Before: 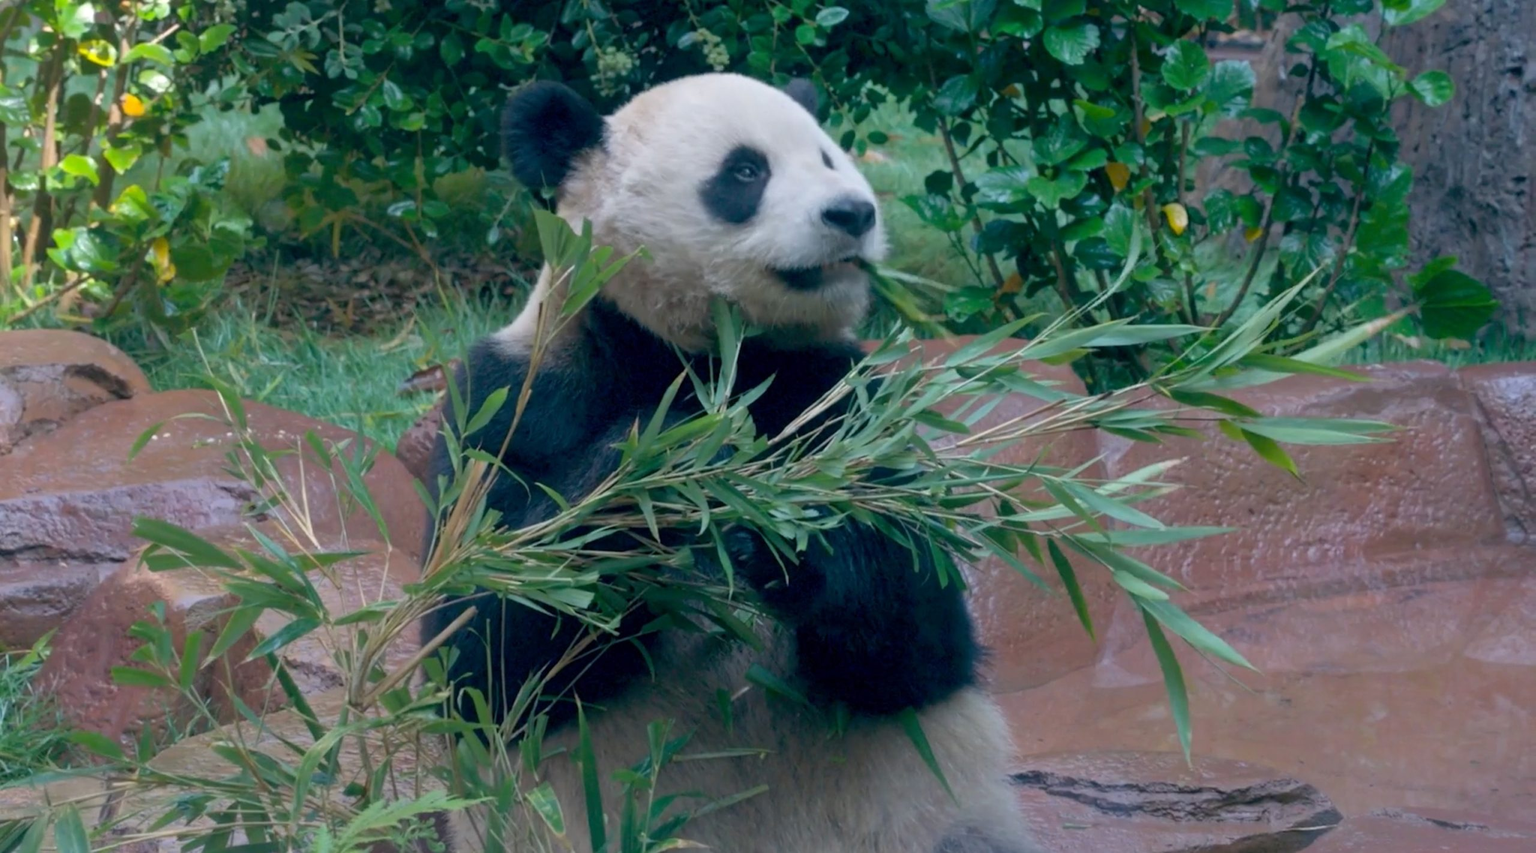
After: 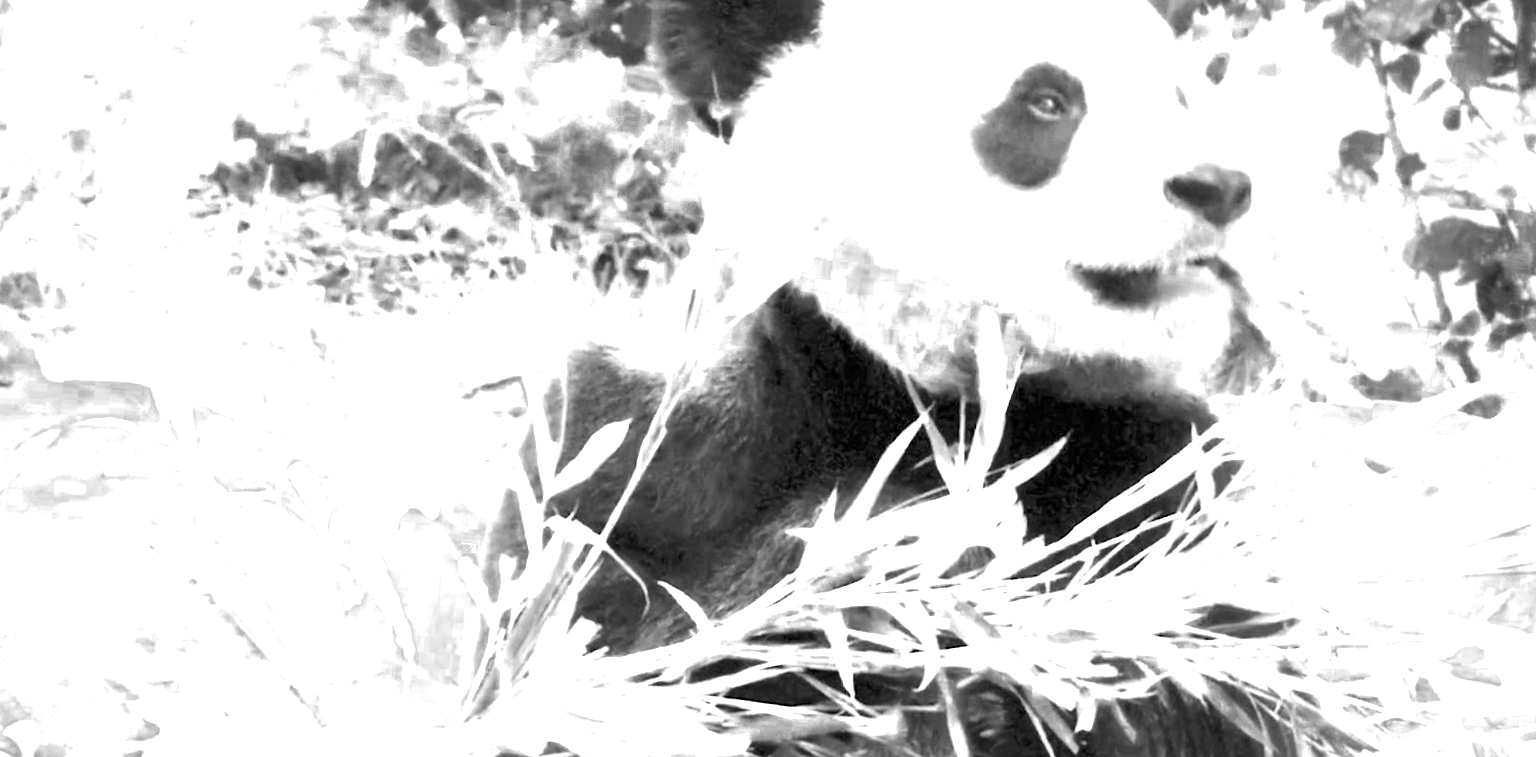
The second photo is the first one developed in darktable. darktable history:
exposure: black level correction 0, exposure 4 EV, compensate exposure bias true, compensate highlight preservation false
color balance rgb: shadows lift › chroma 1%, shadows lift › hue 240.84°, highlights gain › chroma 2%, highlights gain › hue 73.2°, global offset › luminance -0.5%, perceptual saturation grading › global saturation 20%, perceptual saturation grading › highlights -25%, perceptual saturation grading › shadows 50%, global vibrance 25.26%
crop and rotate: angle -4.99°, left 2.122%, top 6.945%, right 27.566%, bottom 30.519%
color zones: curves: ch0 [(0.002, 0.429) (0.121, 0.212) (0.198, 0.113) (0.276, 0.344) (0.331, 0.541) (0.41, 0.56) (0.482, 0.289) (0.619, 0.227) (0.721, 0.18) (0.821, 0.435) (0.928, 0.555) (1, 0.587)]; ch1 [(0, 0) (0.143, 0) (0.286, 0) (0.429, 0) (0.571, 0) (0.714, 0) (0.857, 0)]
